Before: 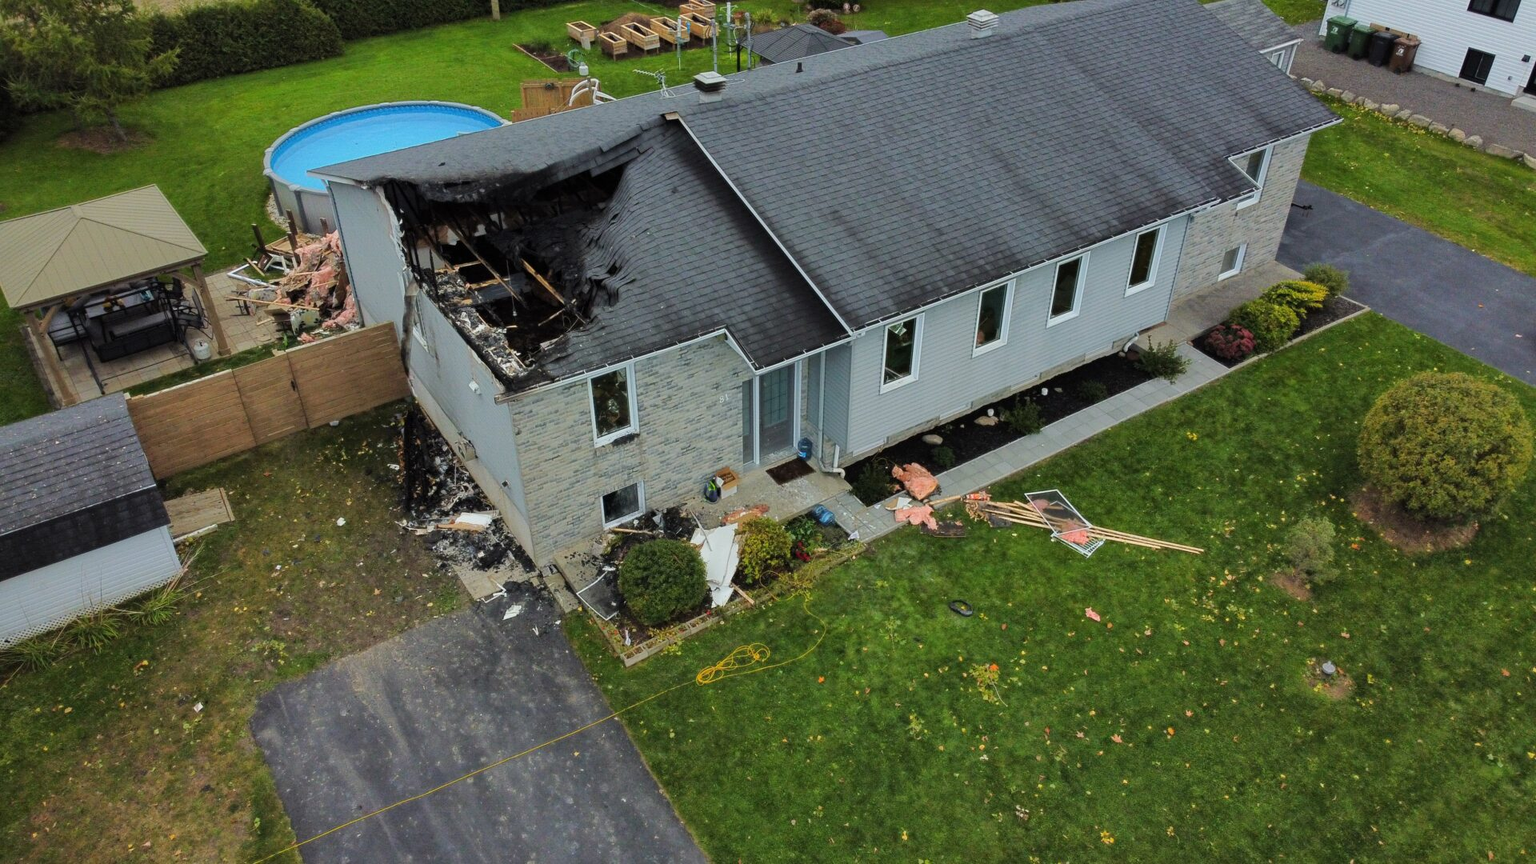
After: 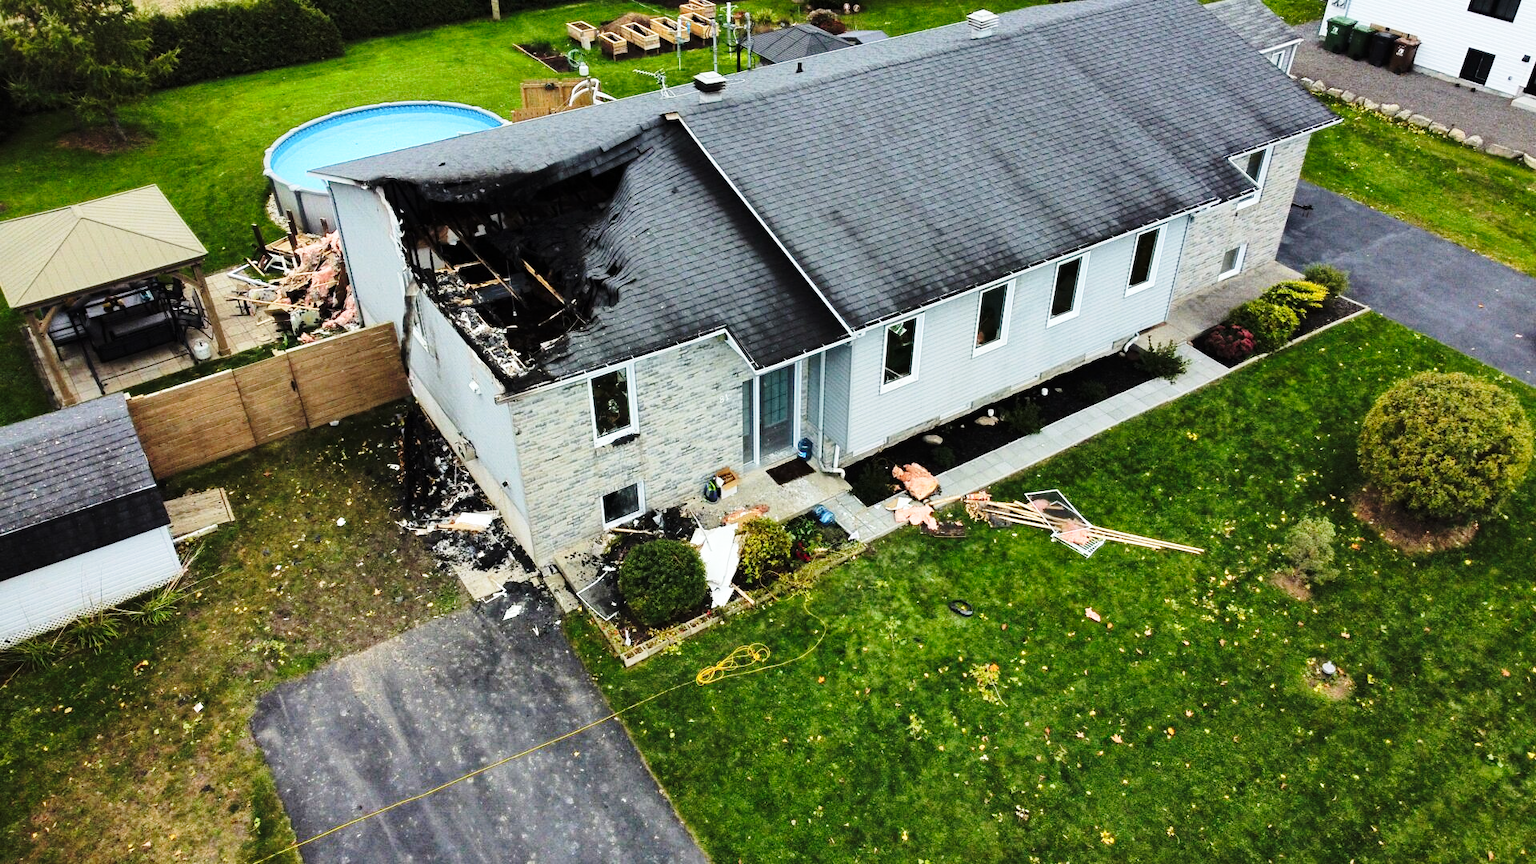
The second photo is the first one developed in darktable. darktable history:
tone equalizer: -8 EV -0.75 EV, -7 EV -0.7 EV, -6 EV -0.6 EV, -5 EV -0.4 EV, -3 EV 0.4 EV, -2 EV 0.6 EV, -1 EV 0.7 EV, +0 EV 0.75 EV, edges refinement/feathering 500, mask exposure compensation -1.57 EV, preserve details no
exposure: exposure -0.116 EV, compensate exposure bias true, compensate highlight preservation false
base curve: curves: ch0 [(0, 0) (0.028, 0.03) (0.121, 0.232) (0.46, 0.748) (0.859, 0.968) (1, 1)], preserve colors none
